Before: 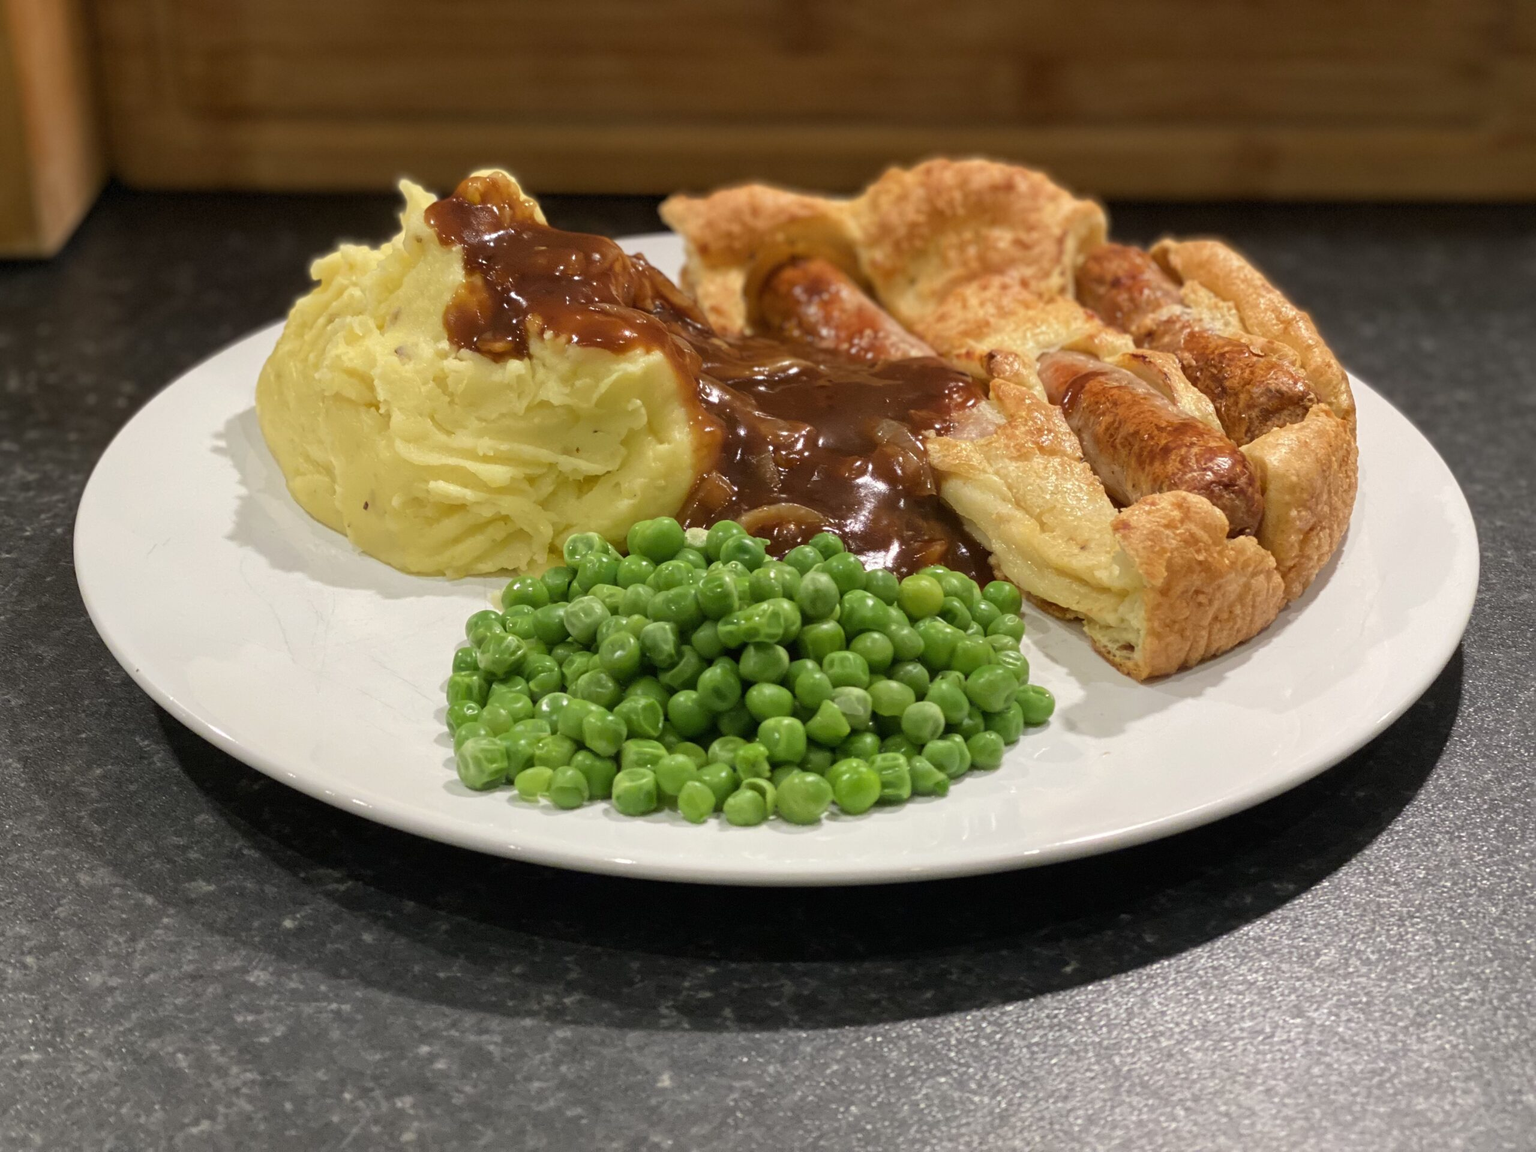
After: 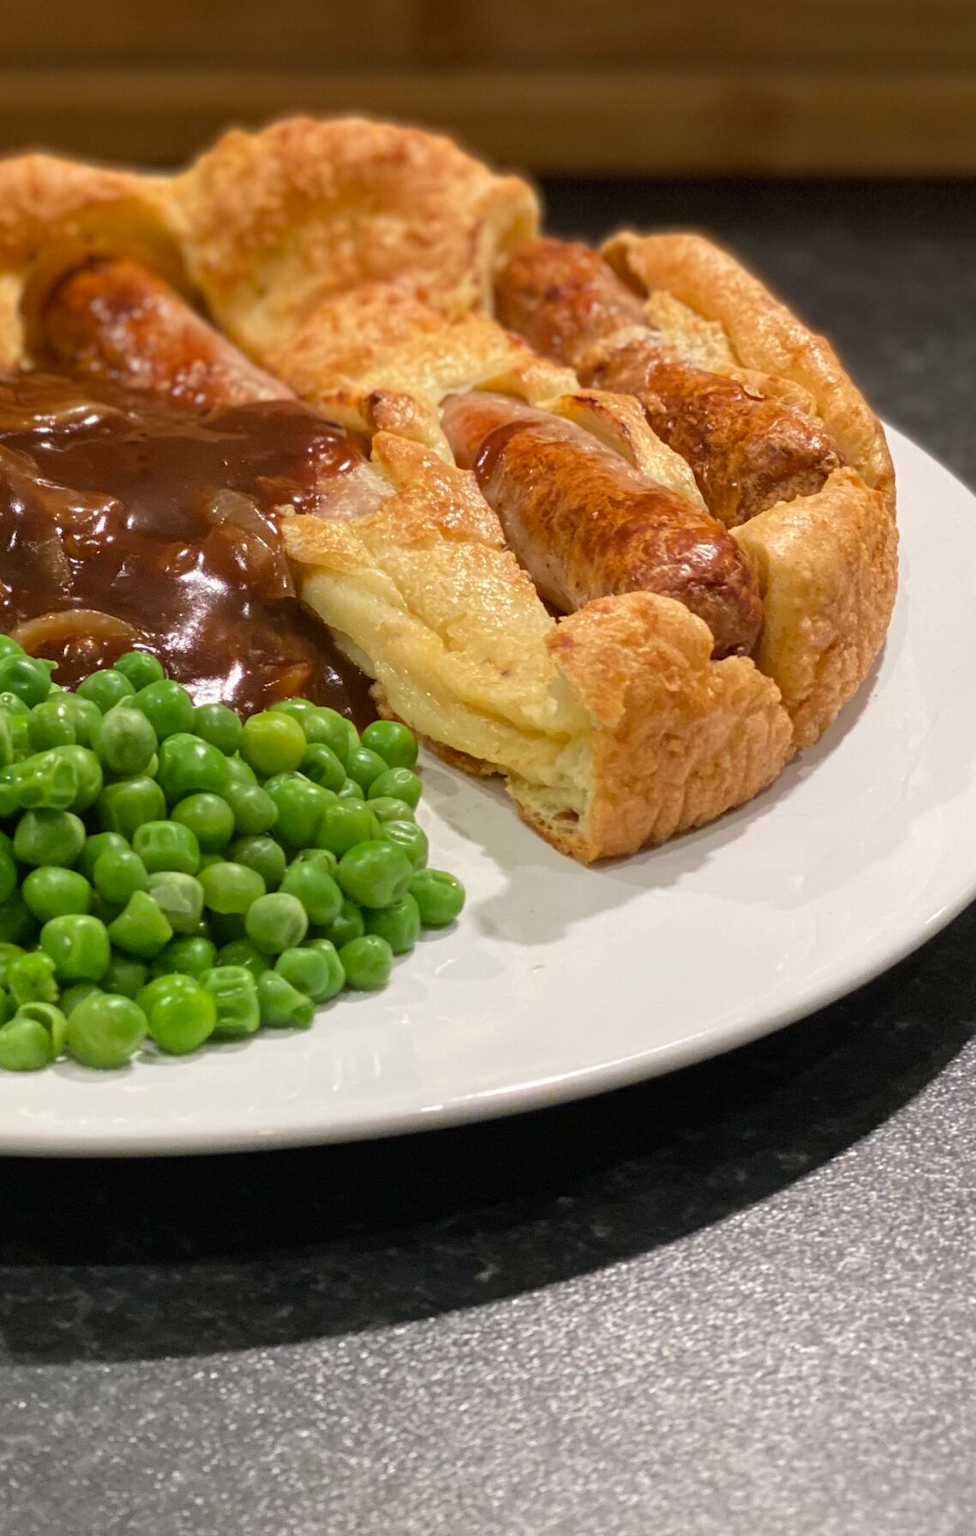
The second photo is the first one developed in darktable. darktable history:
crop: left 47.537%, top 6.704%, right 7.939%
